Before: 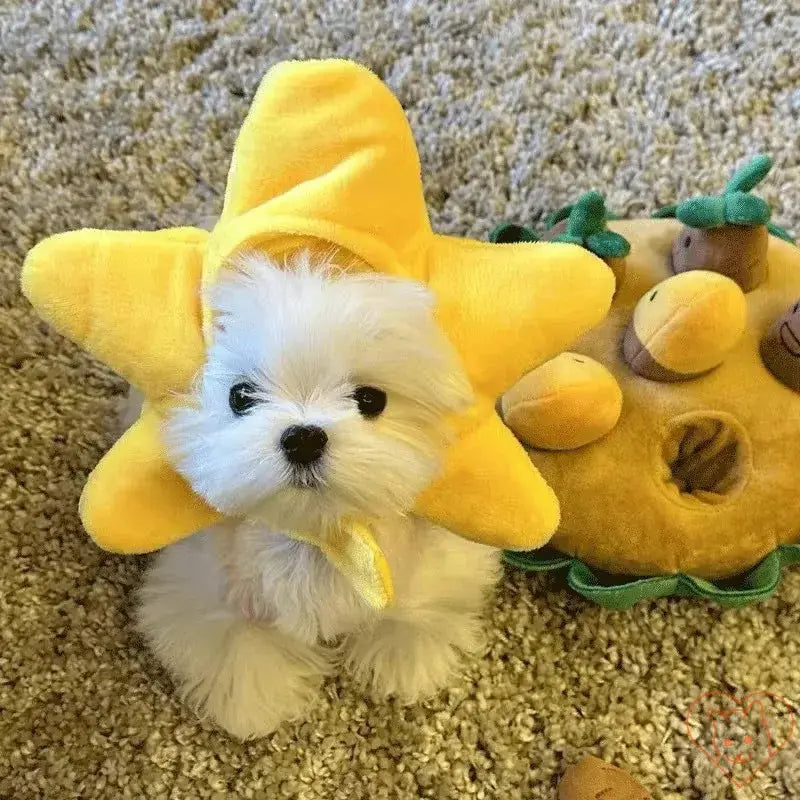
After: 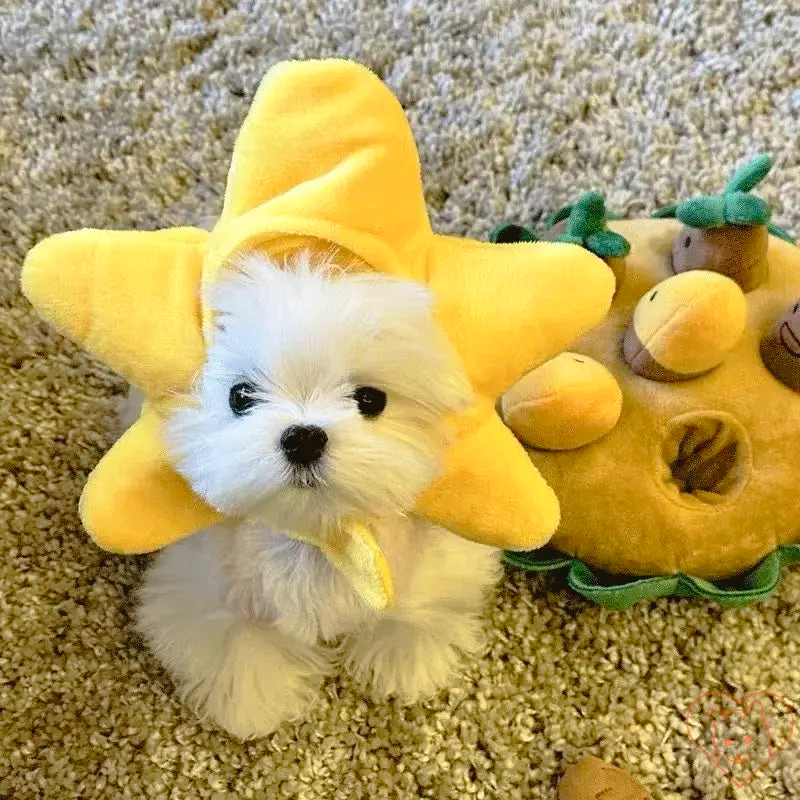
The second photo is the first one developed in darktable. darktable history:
tone curve: curves: ch0 [(0, 0.013) (0.117, 0.081) (0.257, 0.259) (0.408, 0.45) (0.611, 0.64) (0.81, 0.857) (1, 1)]; ch1 [(0, 0) (0.287, 0.198) (0.501, 0.506) (0.56, 0.584) (0.715, 0.741) (0.976, 0.992)]; ch2 [(0, 0) (0.369, 0.362) (0.5, 0.5) (0.537, 0.547) (0.59, 0.603) (0.681, 0.754) (1, 1)], preserve colors none
